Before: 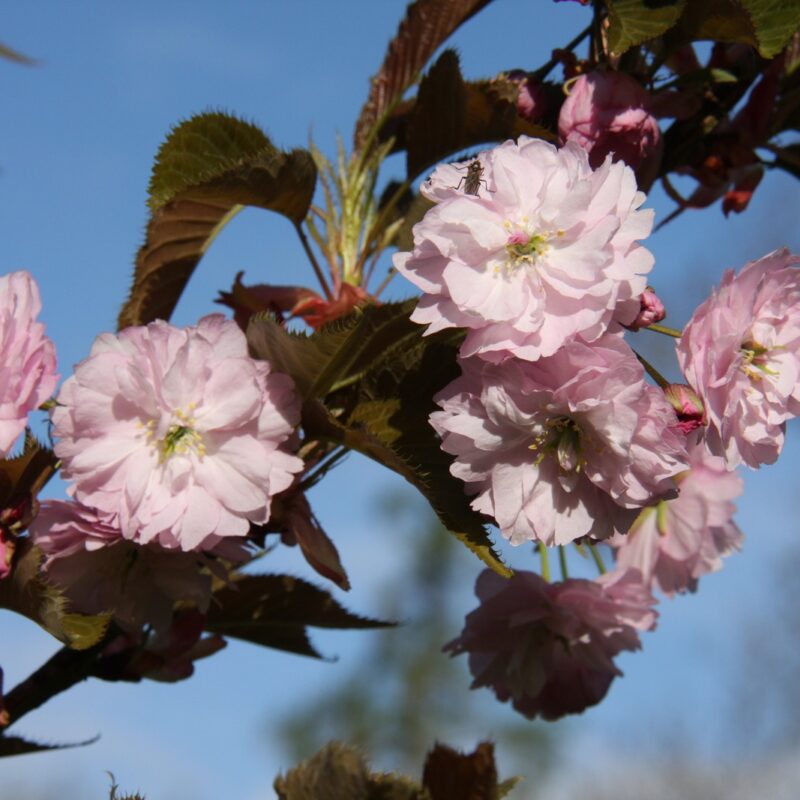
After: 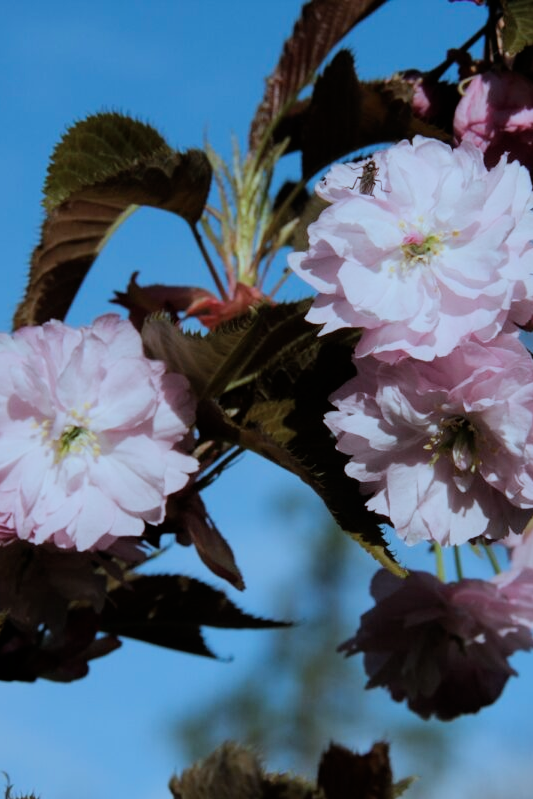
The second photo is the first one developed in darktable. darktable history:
filmic rgb: black relative exposure -7.65 EV, white relative exposure 4.56 EV, hardness 3.61, contrast 1.061
crop and rotate: left 13.336%, right 19.972%
color correction: highlights a* -8.73, highlights b* -22.72
